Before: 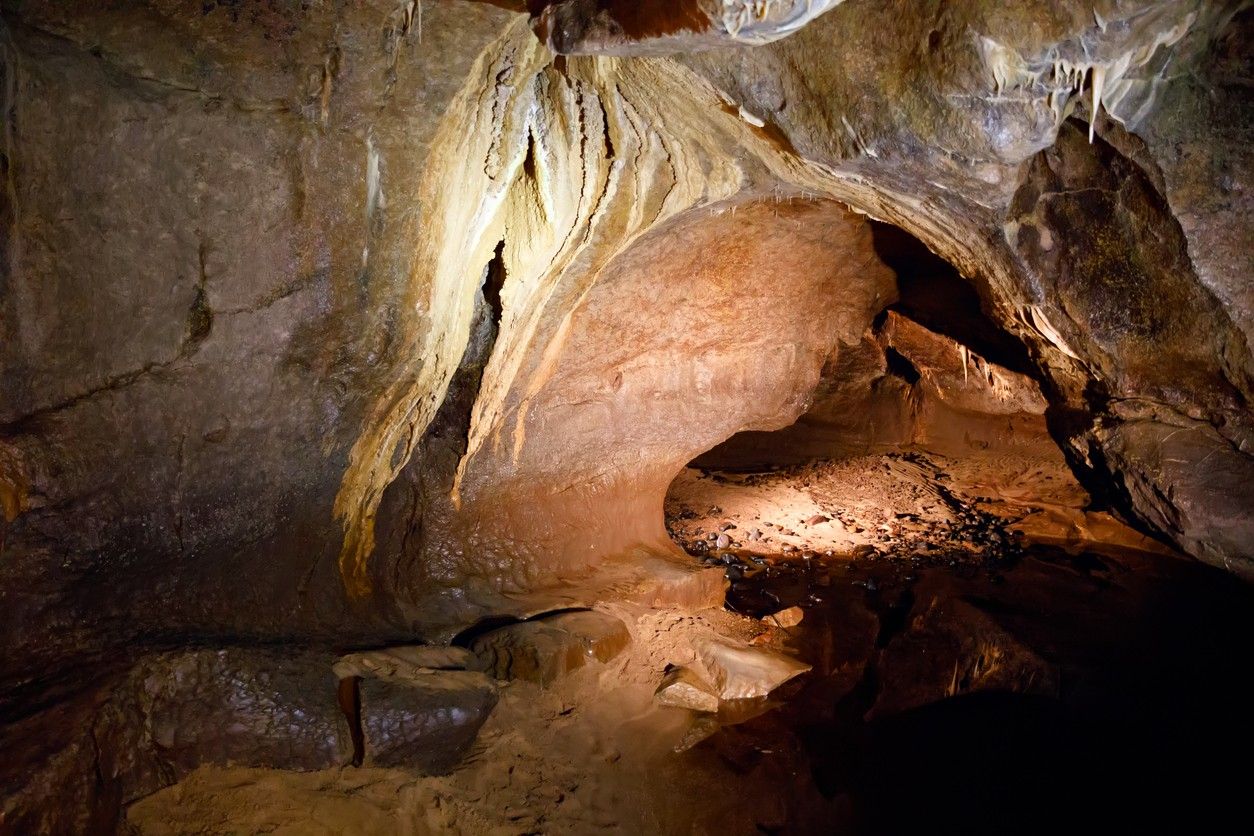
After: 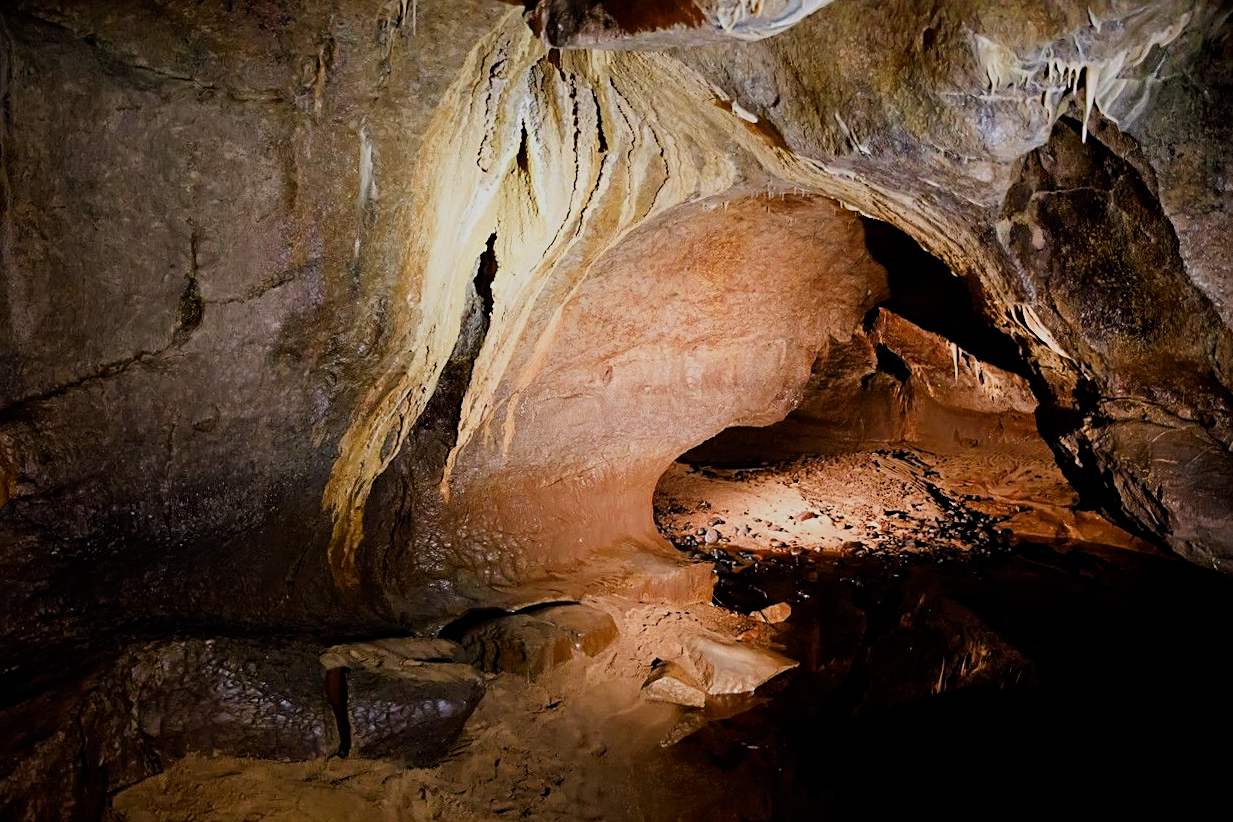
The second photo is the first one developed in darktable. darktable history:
sharpen: on, module defaults
crop and rotate: angle -0.653°
contrast brightness saturation: contrast 0.08, saturation 0.019
filmic rgb: black relative exposure -7.65 EV, white relative exposure 4.56 EV, threshold 3.03 EV, hardness 3.61, enable highlight reconstruction true
